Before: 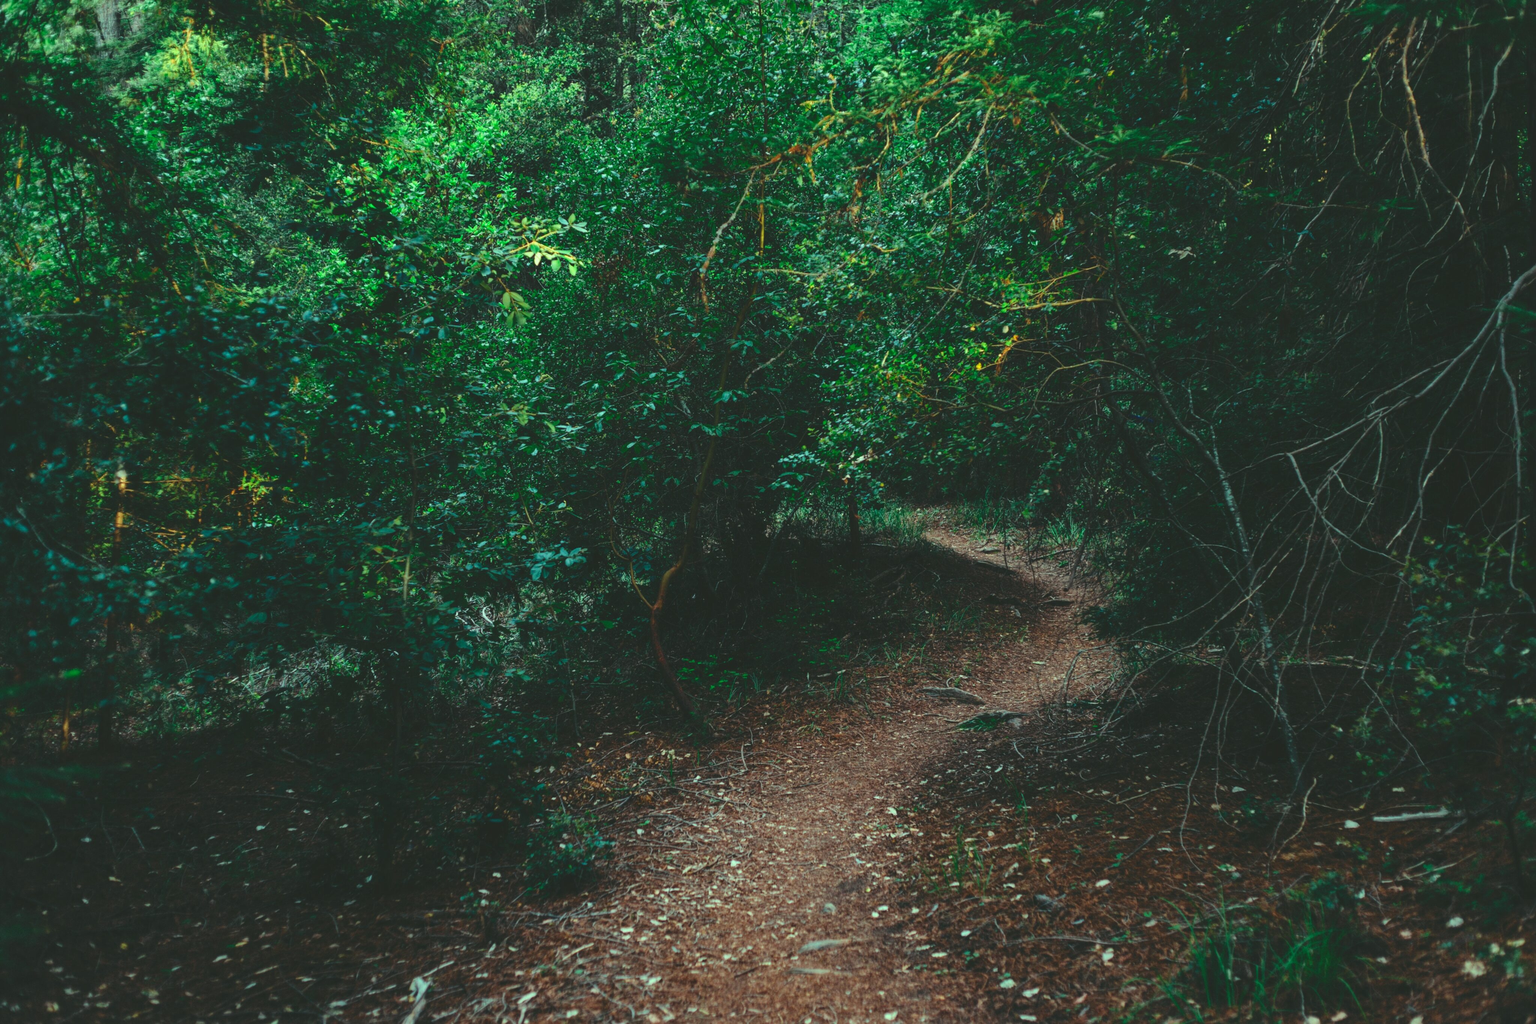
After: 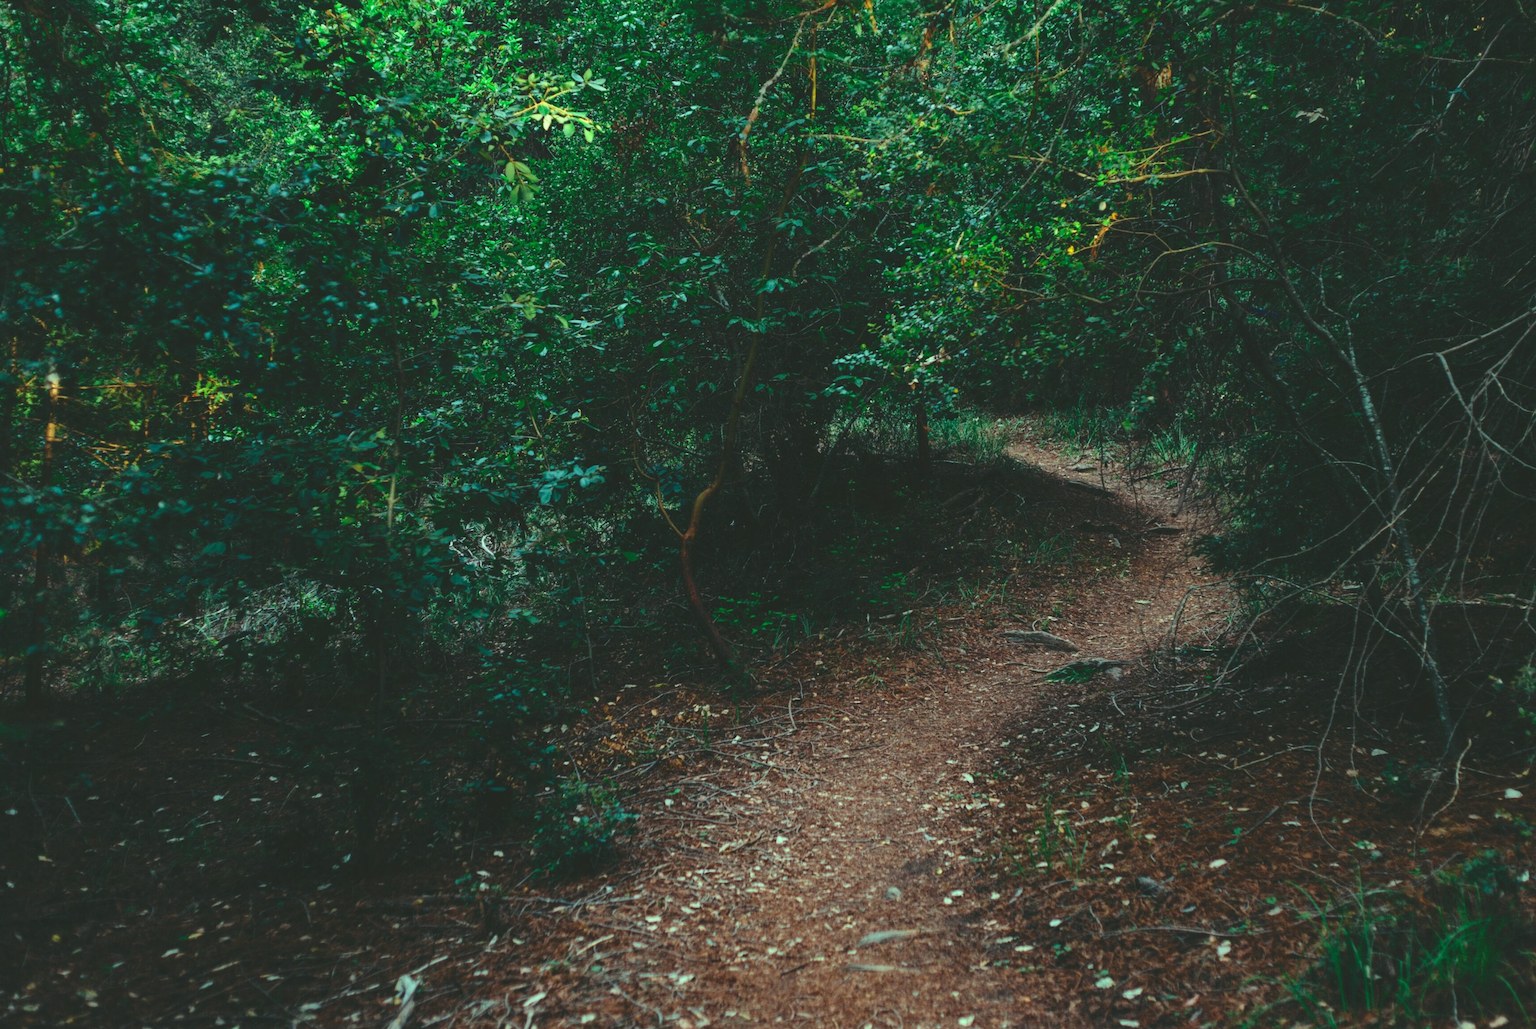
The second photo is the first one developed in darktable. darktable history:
crop and rotate: left 5.019%, top 15.261%, right 10.709%
